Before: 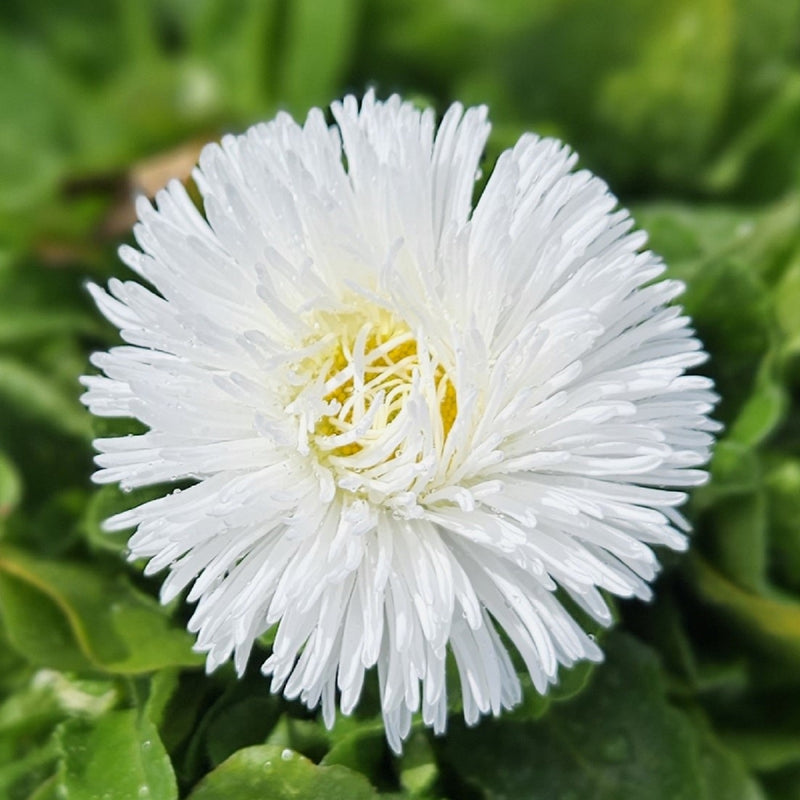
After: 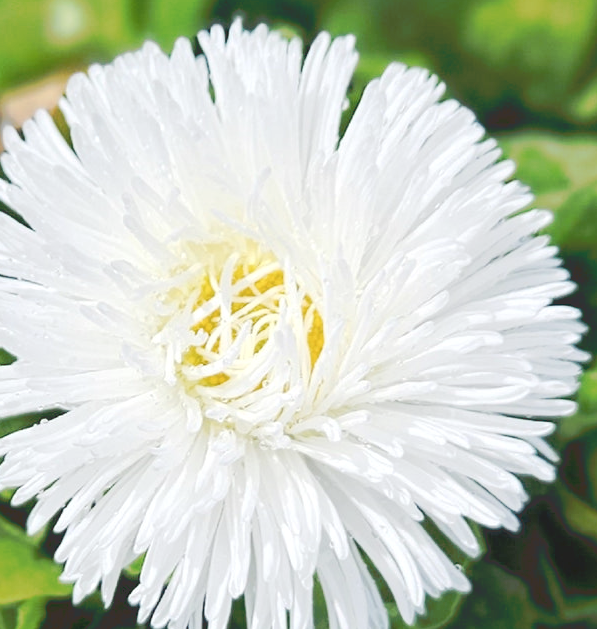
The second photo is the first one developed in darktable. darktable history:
tone curve: curves: ch0 [(0, 0) (0.003, 0.055) (0.011, 0.111) (0.025, 0.126) (0.044, 0.169) (0.069, 0.215) (0.1, 0.199) (0.136, 0.207) (0.177, 0.259) (0.224, 0.327) (0.277, 0.361) (0.335, 0.431) (0.399, 0.501) (0.468, 0.589) (0.543, 0.683) (0.623, 0.73) (0.709, 0.796) (0.801, 0.863) (0.898, 0.921) (1, 1)], preserve colors none
exposure: exposure 0.202 EV, compensate highlight preservation false
crop: left 16.742%, top 8.767%, right 8.6%, bottom 12.56%
local contrast: mode bilateral grid, contrast 19, coarseness 51, detail 101%, midtone range 0.2
